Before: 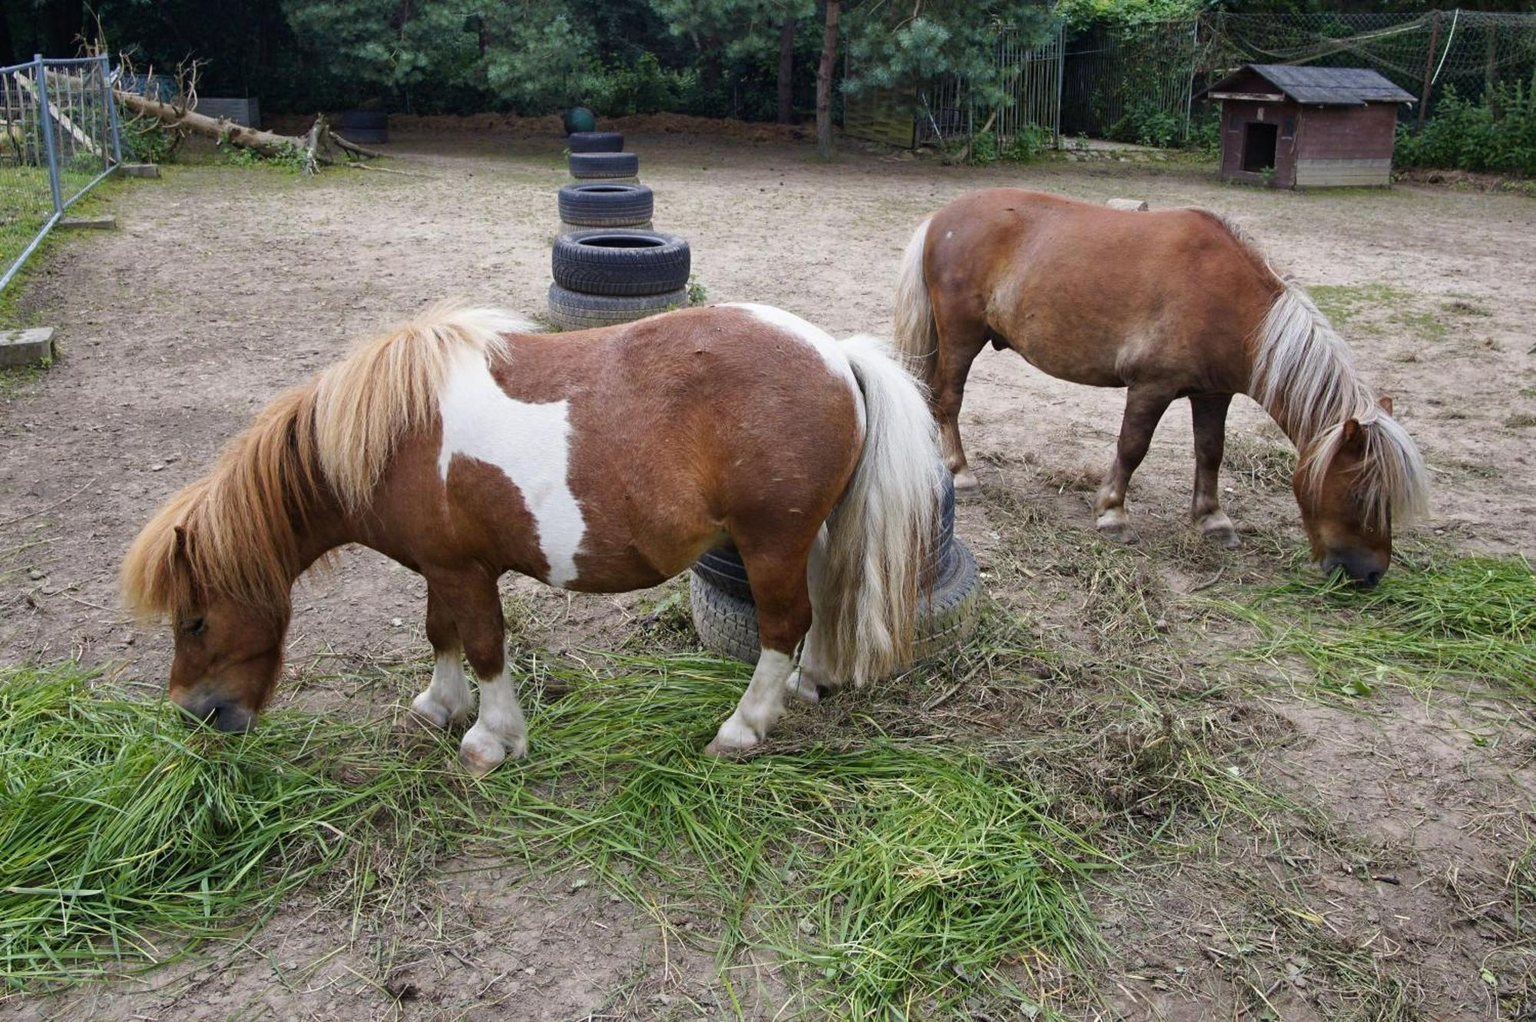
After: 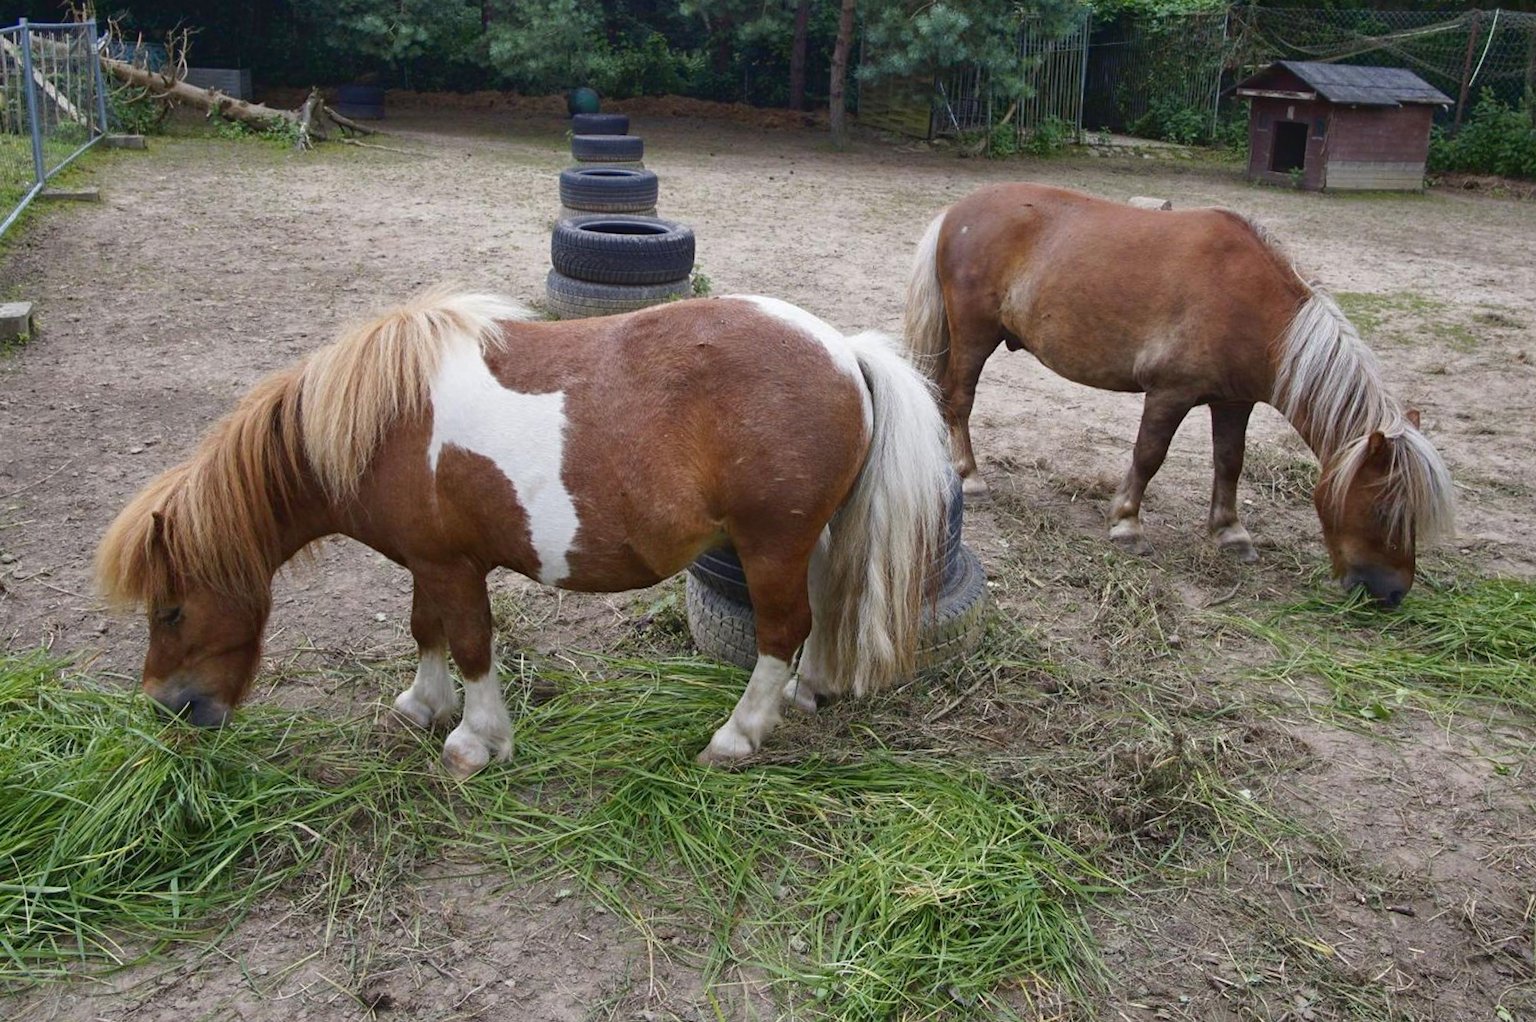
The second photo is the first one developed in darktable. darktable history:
tone curve: curves: ch0 [(0, 0.046) (0.04, 0.074) (0.883, 0.858) (1, 1)]; ch1 [(0, 0) (0.146, 0.159) (0.338, 0.365) (0.417, 0.455) (0.489, 0.486) (0.504, 0.502) (0.529, 0.537) (0.563, 0.567) (1, 1)]; ch2 [(0, 0) (0.307, 0.298) (0.388, 0.375) (0.443, 0.456) (0.485, 0.492) (0.544, 0.525) (1, 1)], color space Lab, linked channels, preserve colors none
crop and rotate: angle -1.47°
